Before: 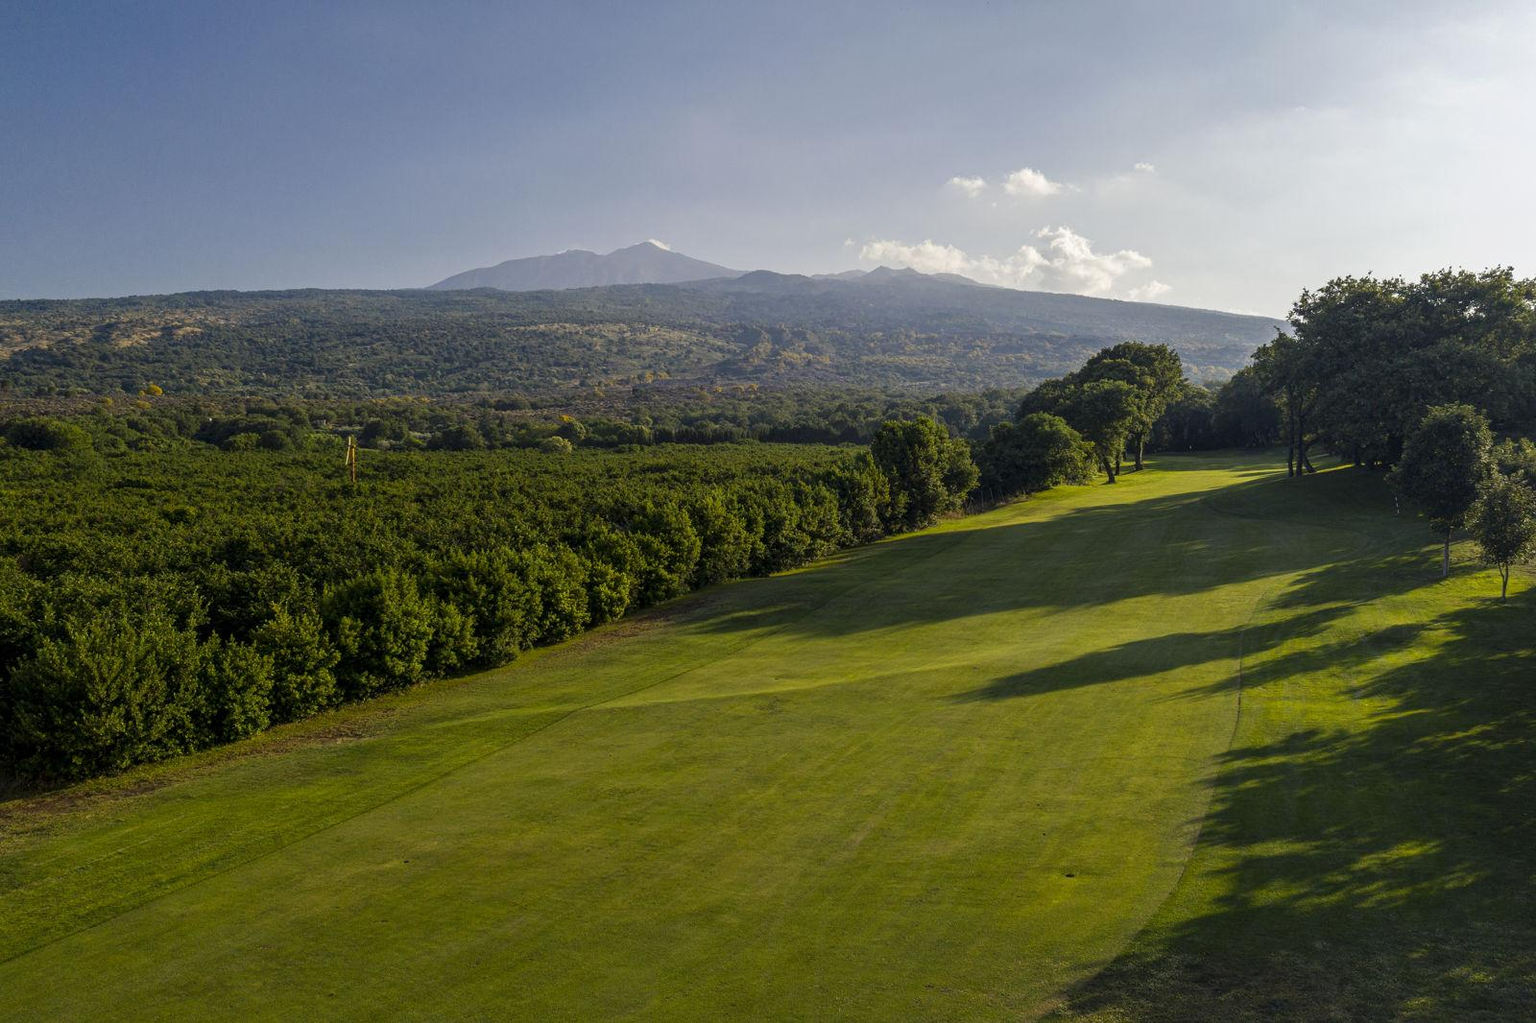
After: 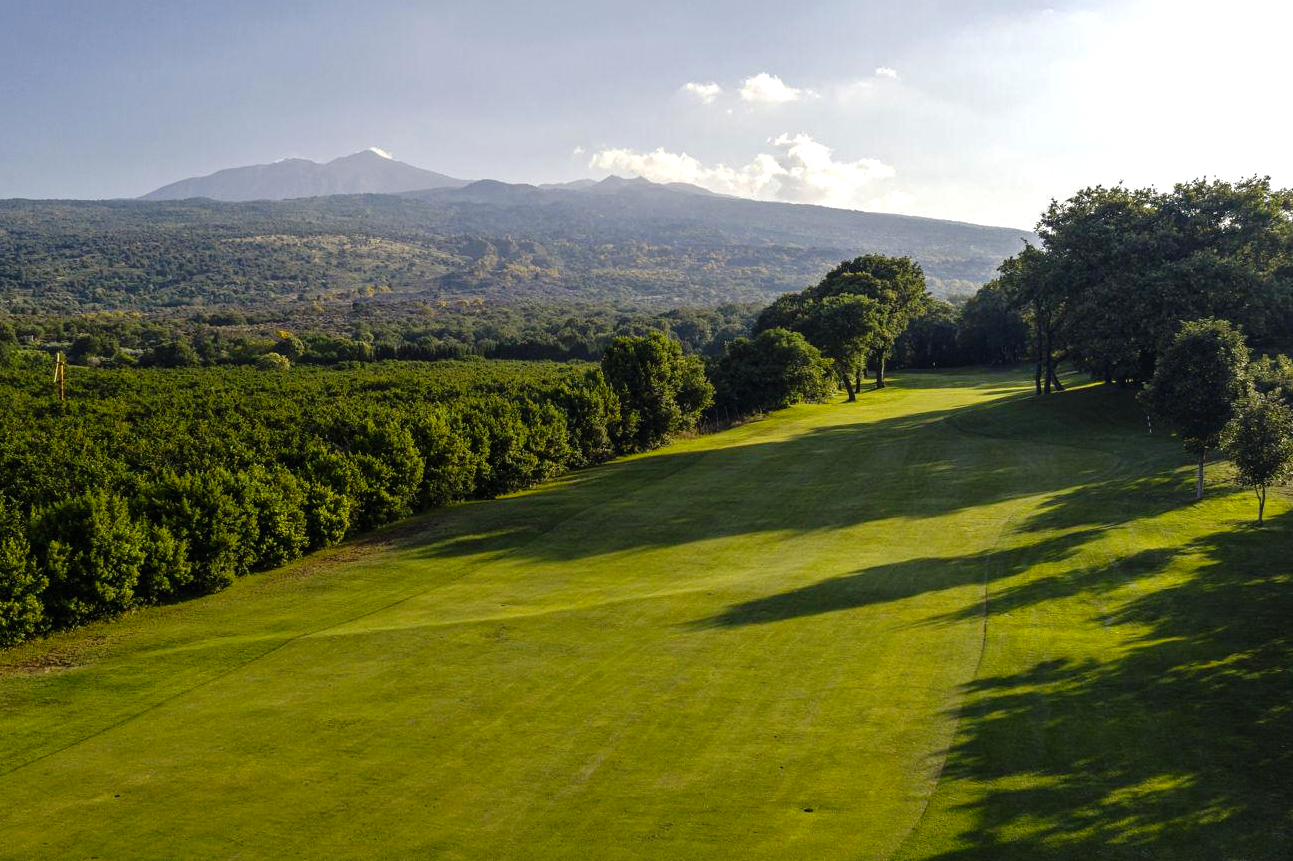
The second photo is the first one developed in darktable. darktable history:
exposure: exposure 0.493 EV, compensate highlight preservation false
crop: left 19.159%, top 9.58%, bottom 9.58%
tone curve: curves: ch0 [(0, 0) (0.003, 0.008) (0.011, 0.01) (0.025, 0.012) (0.044, 0.023) (0.069, 0.033) (0.1, 0.046) (0.136, 0.075) (0.177, 0.116) (0.224, 0.171) (0.277, 0.235) (0.335, 0.312) (0.399, 0.397) (0.468, 0.466) (0.543, 0.54) (0.623, 0.62) (0.709, 0.701) (0.801, 0.782) (0.898, 0.877) (1, 1)], preserve colors none
